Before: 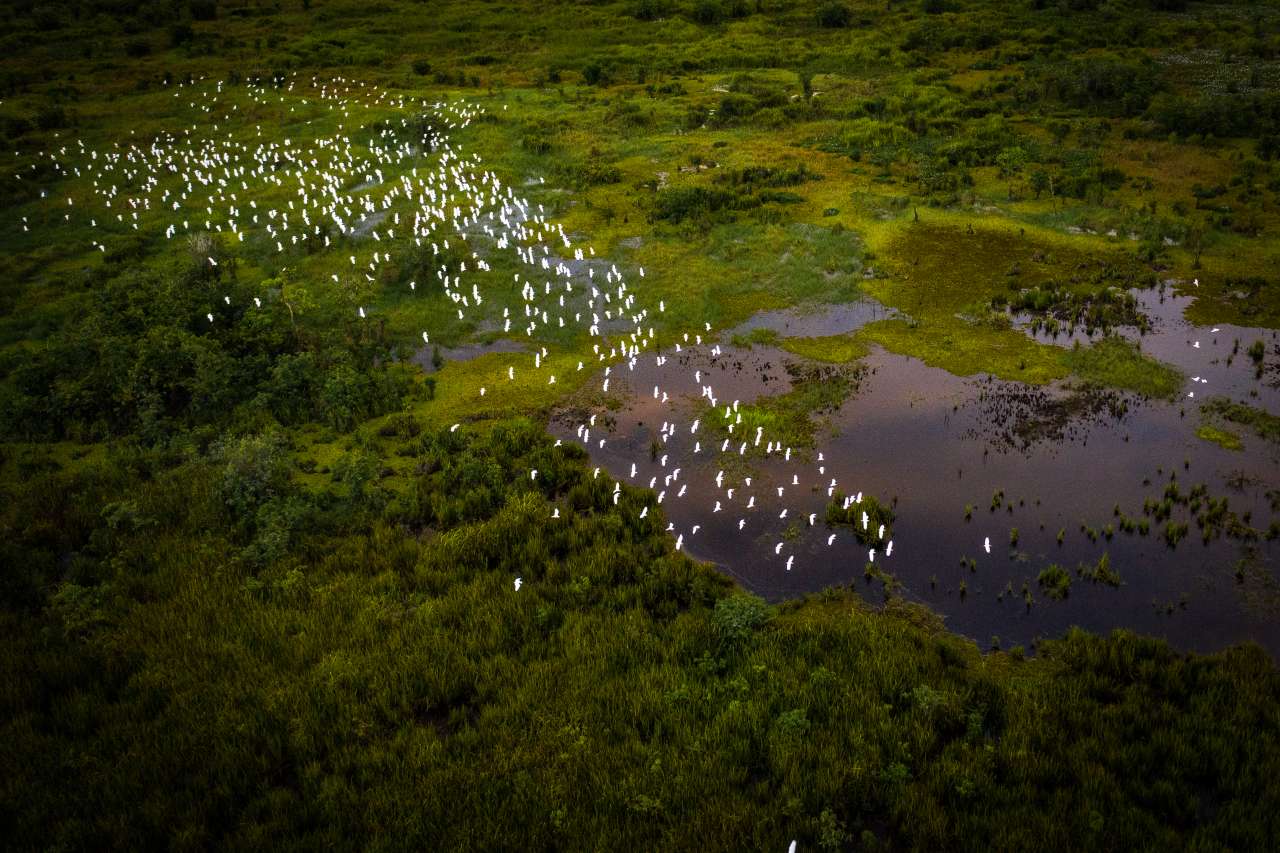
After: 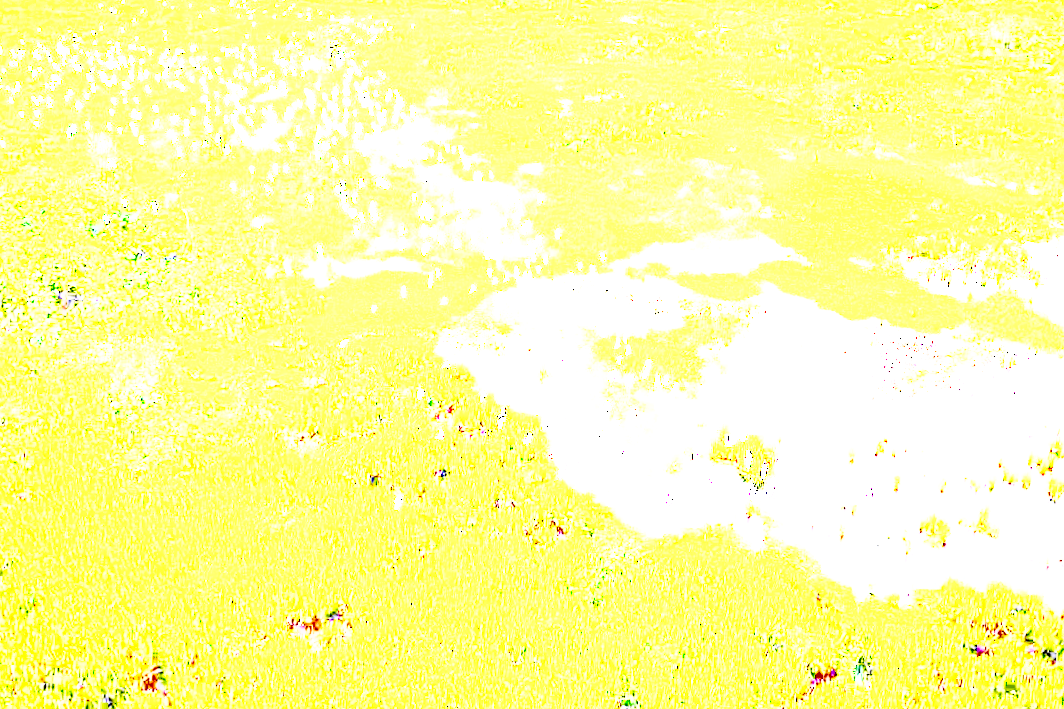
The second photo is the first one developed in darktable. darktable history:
base curve: curves: ch0 [(0, 0) (0.028, 0.03) (0.121, 0.232) (0.46, 0.748) (0.859, 0.968) (1, 1)]
crop and rotate: angle -3.27°, left 5.211%, top 5.211%, right 4.607%, bottom 4.607%
exposure: exposure 8 EV, compensate highlight preservation false
tone curve: curves: ch0 [(0, 0) (0.003, 0.001) (0.011, 0.005) (0.025, 0.011) (0.044, 0.02) (0.069, 0.031) (0.1, 0.045) (0.136, 0.078) (0.177, 0.124) (0.224, 0.18) (0.277, 0.245) (0.335, 0.315) (0.399, 0.393) (0.468, 0.477) (0.543, 0.569) (0.623, 0.666) (0.709, 0.771) (0.801, 0.871) (0.898, 0.965) (1, 1)], preserve colors none
